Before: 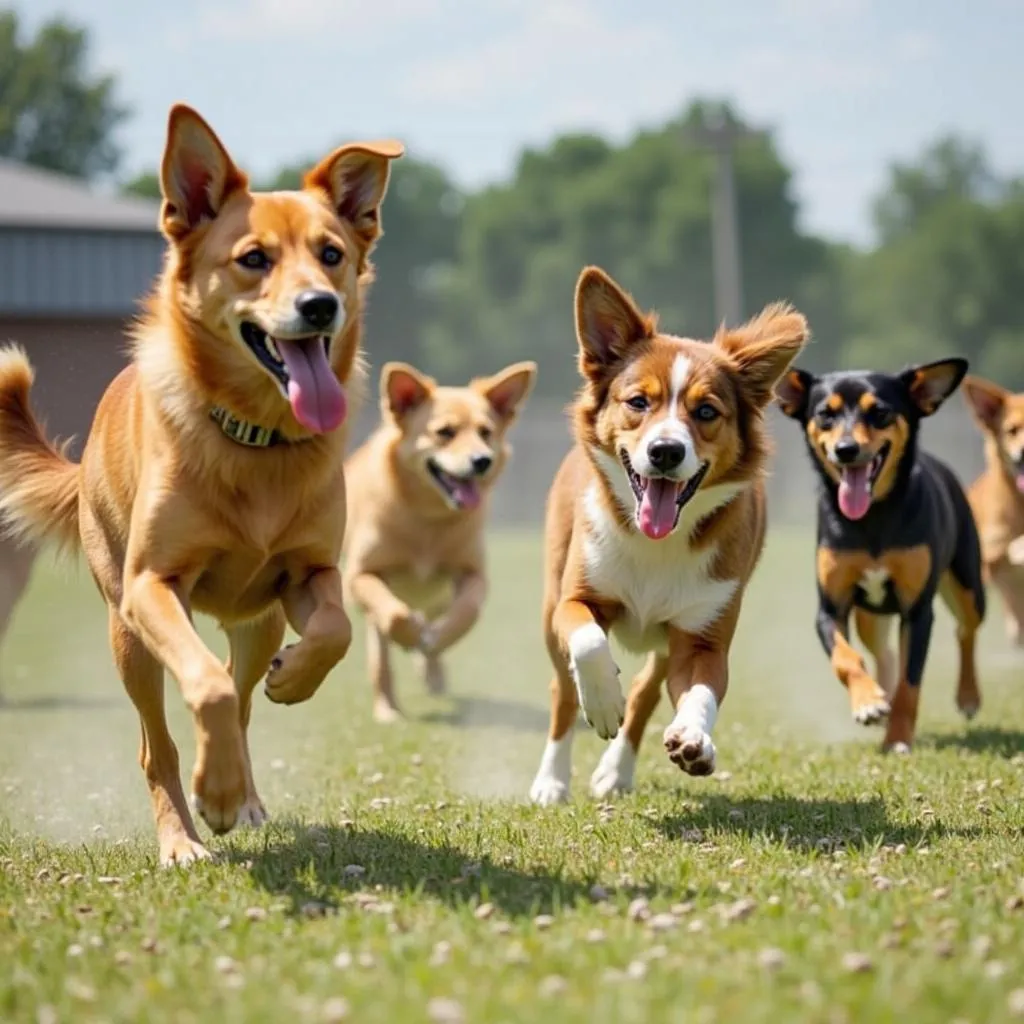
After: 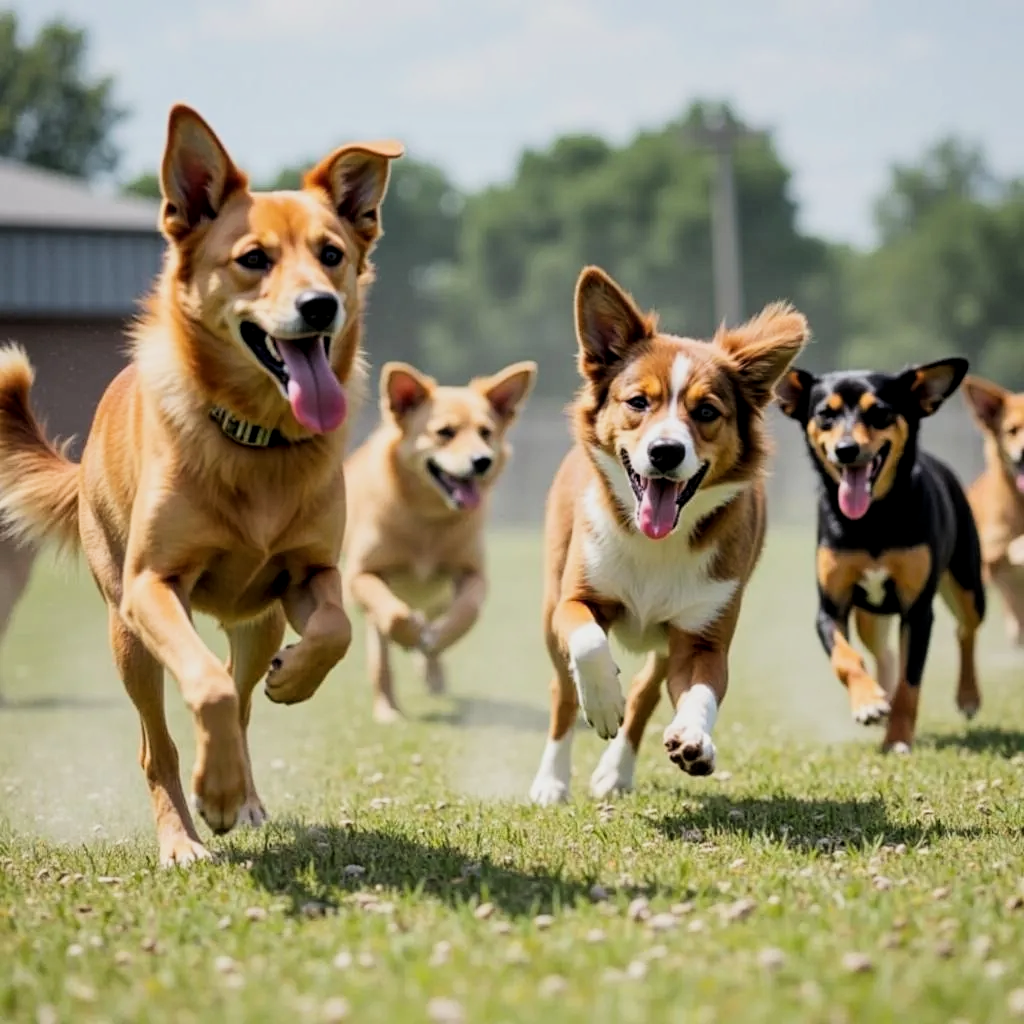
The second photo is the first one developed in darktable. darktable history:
filmic rgb: black relative exposure -16 EV, white relative exposure 5.26 EV, hardness 5.9, contrast 1.248
local contrast: highlights 107%, shadows 97%, detail 119%, midtone range 0.2
